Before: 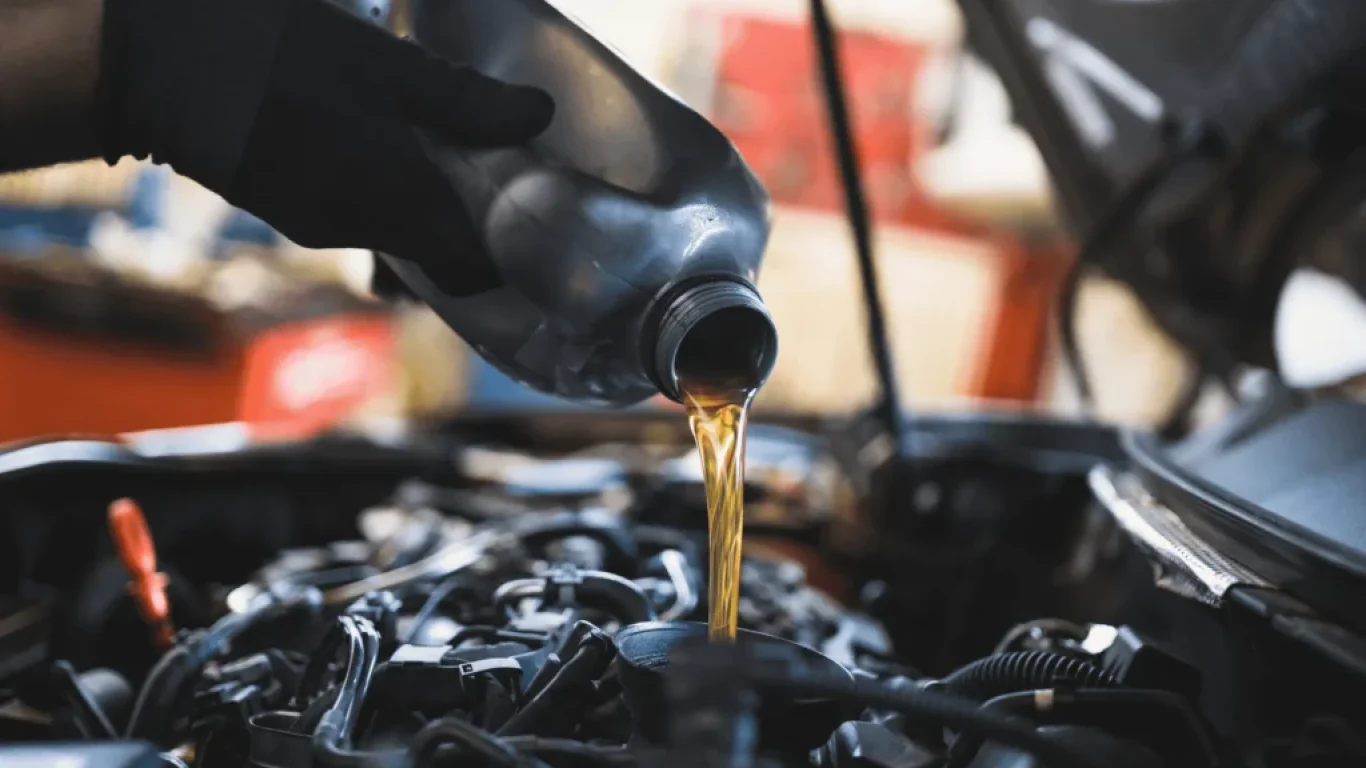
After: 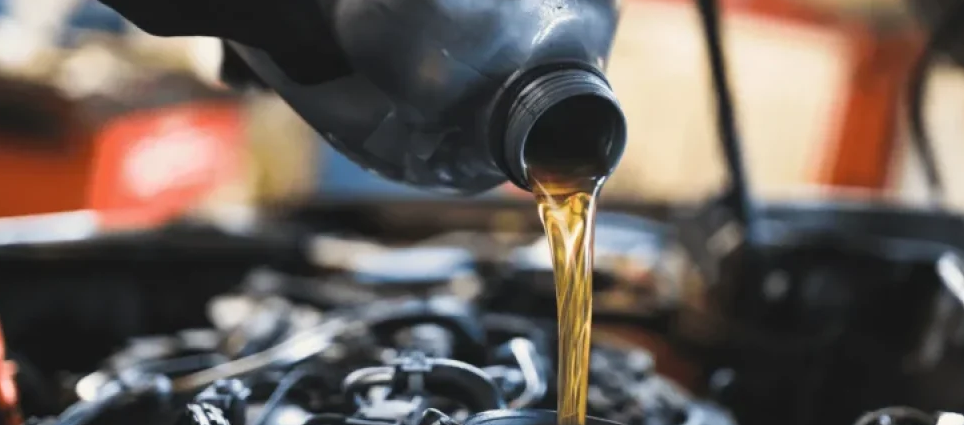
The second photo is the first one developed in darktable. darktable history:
rgb levels: preserve colors max RGB
color correction: highlights b* 3
crop: left 11.123%, top 27.61%, right 18.3%, bottom 17.034%
